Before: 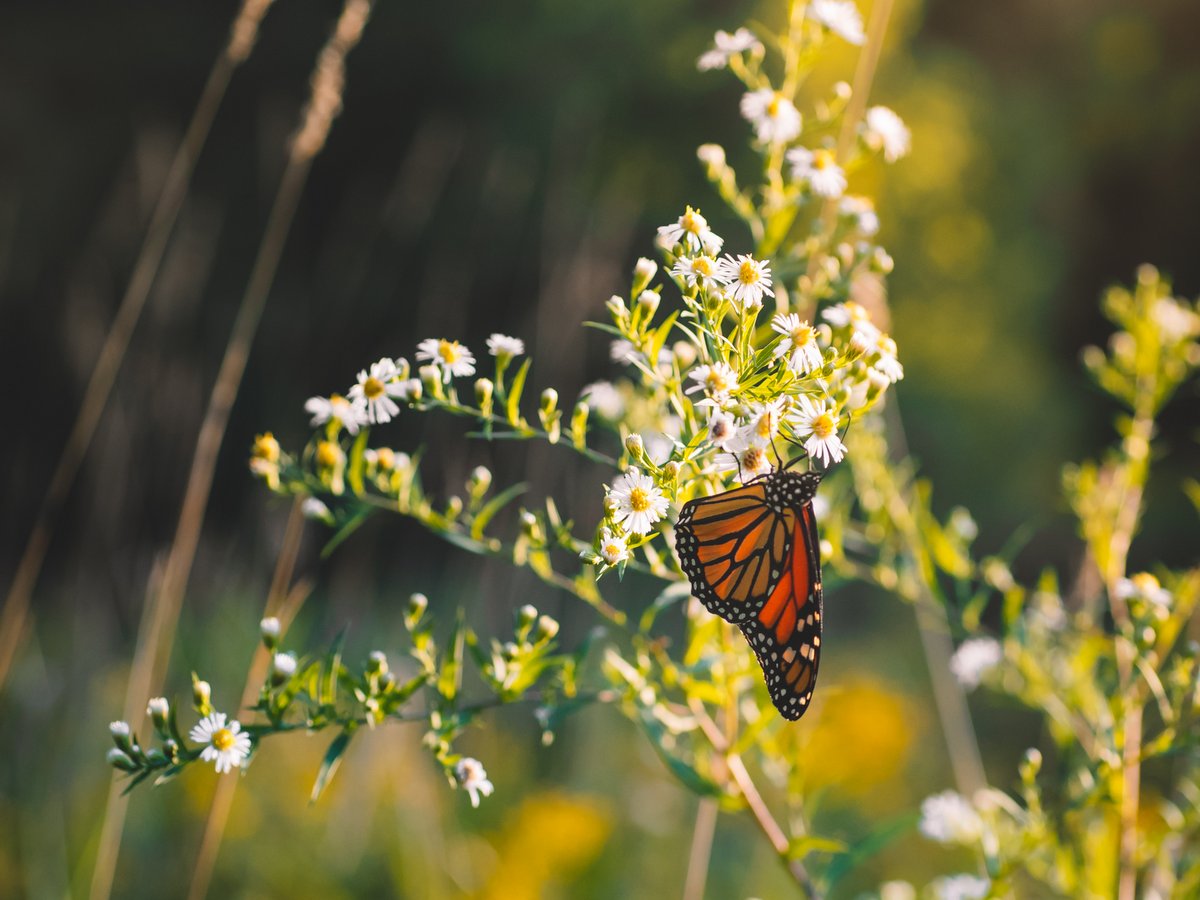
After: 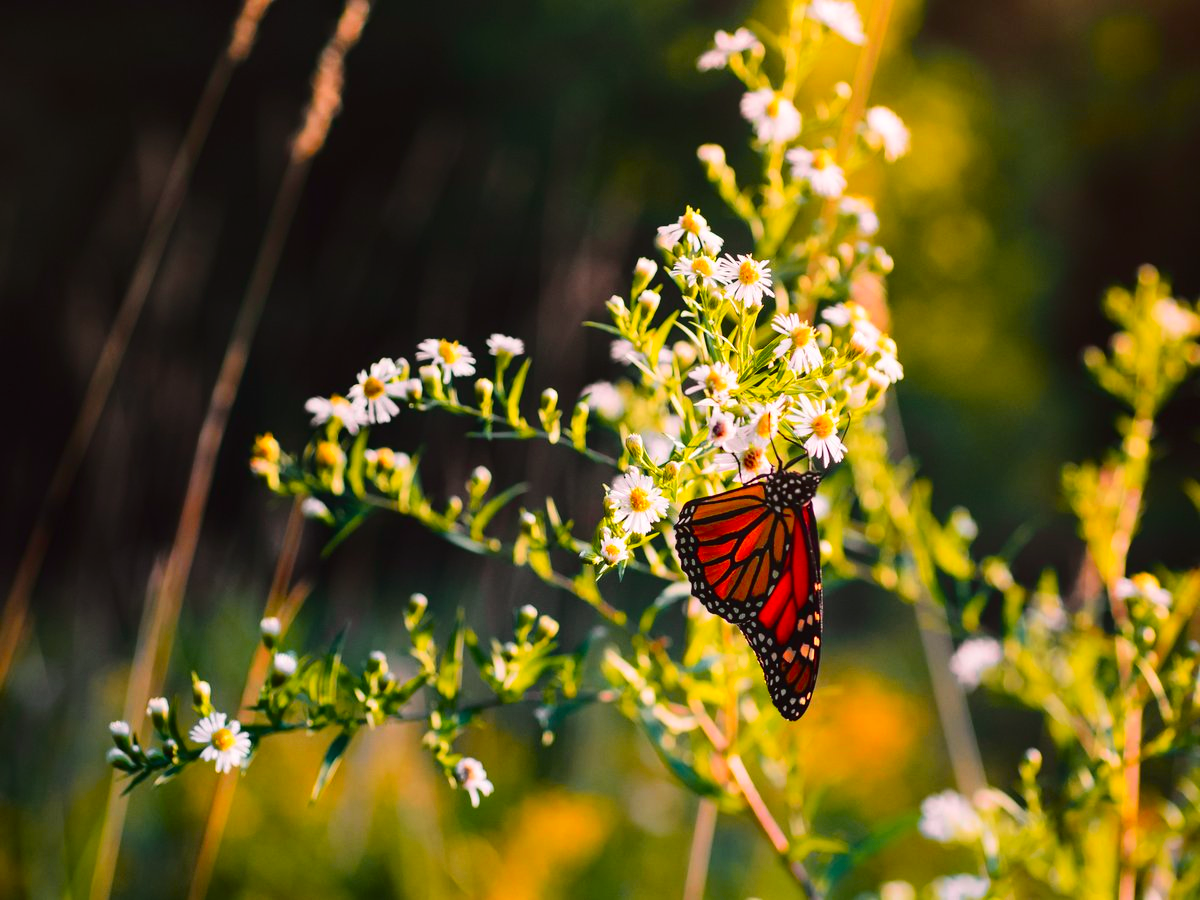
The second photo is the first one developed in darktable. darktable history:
tone curve: curves: ch0 [(0, 0) (0.106, 0.026) (0.275, 0.155) (0.392, 0.314) (0.513, 0.481) (0.657, 0.667) (1, 1)]; ch1 [(0, 0) (0.5, 0.511) (0.536, 0.579) (0.587, 0.69) (1, 1)]; ch2 [(0, 0) (0.5, 0.5) (0.55, 0.552) (0.625, 0.699) (1, 1)], color space Lab, independent channels, preserve colors none
